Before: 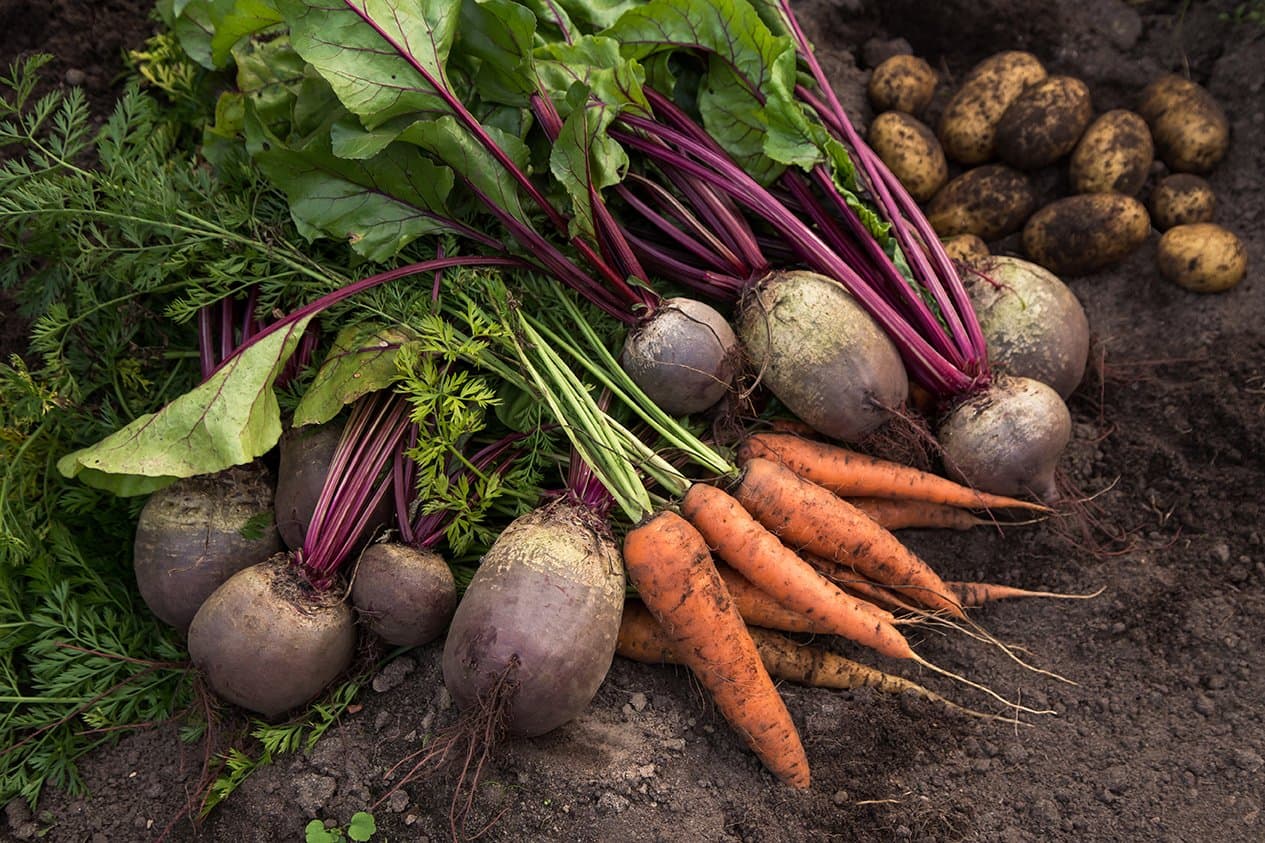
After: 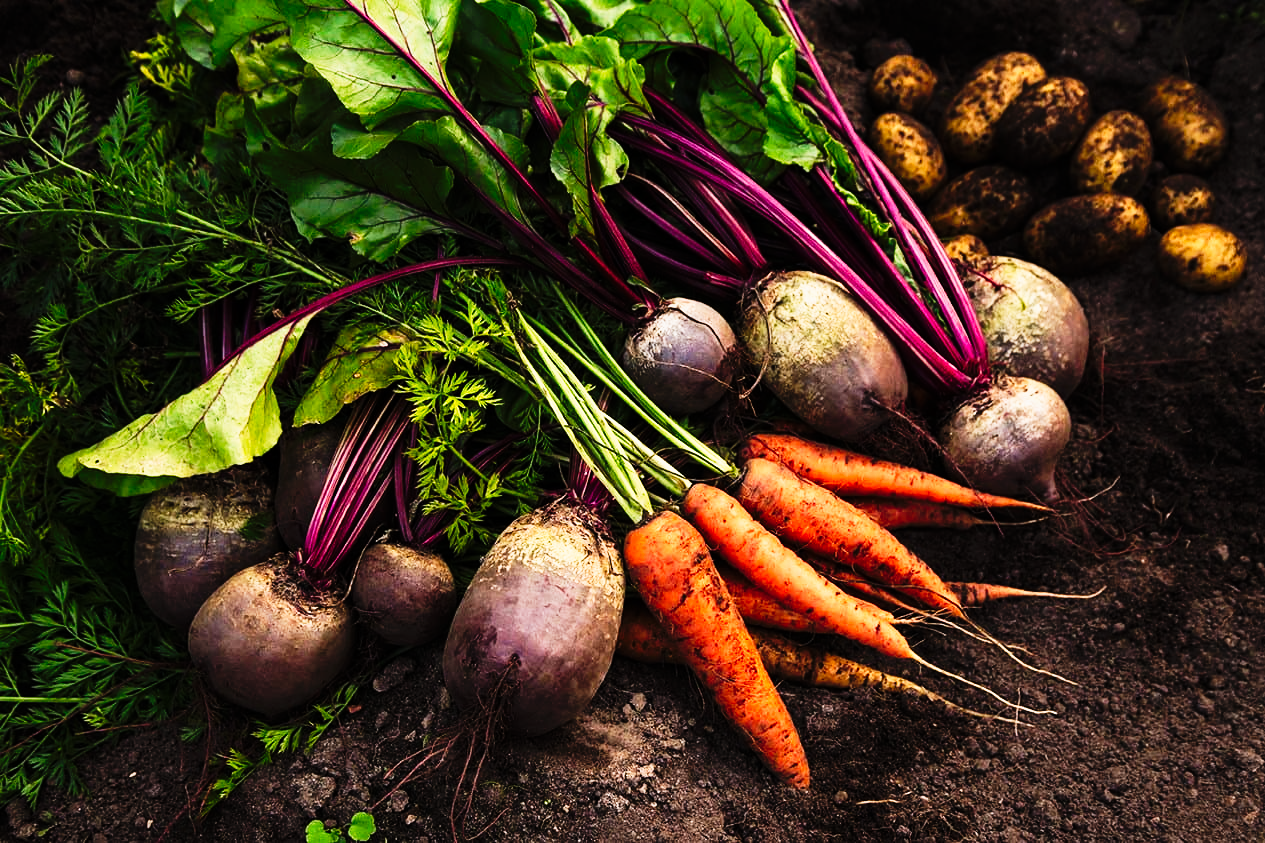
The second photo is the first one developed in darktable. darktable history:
filmic rgb: black relative exposure -14.89 EV, white relative exposure 3 EV, target black luminance 0%, hardness 9.28, latitude 98.7%, contrast 0.915, shadows ↔ highlights balance 0.454%
tone curve: curves: ch0 [(0, 0) (0.003, 0.003) (0.011, 0.006) (0.025, 0.01) (0.044, 0.015) (0.069, 0.02) (0.1, 0.027) (0.136, 0.036) (0.177, 0.05) (0.224, 0.07) (0.277, 0.12) (0.335, 0.208) (0.399, 0.334) (0.468, 0.473) (0.543, 0.636) (0.623, 0.795) (0.709, 0.907) (0.801, 0.97) (0.898, 0.989) (1, 1)], preserve colors none
